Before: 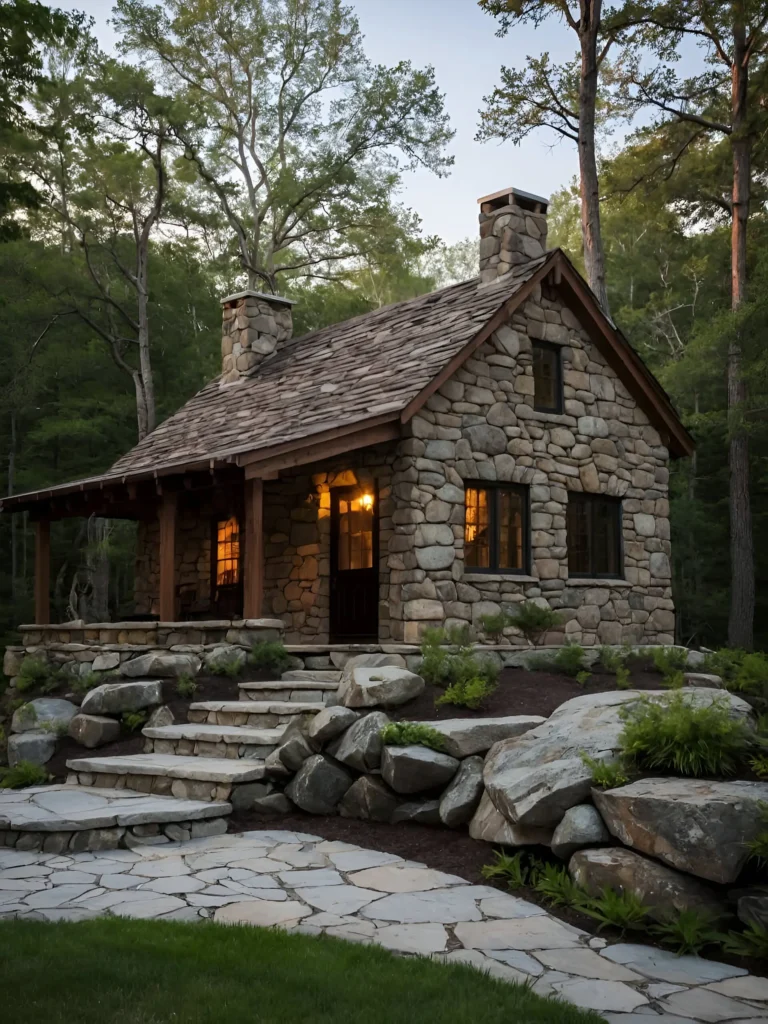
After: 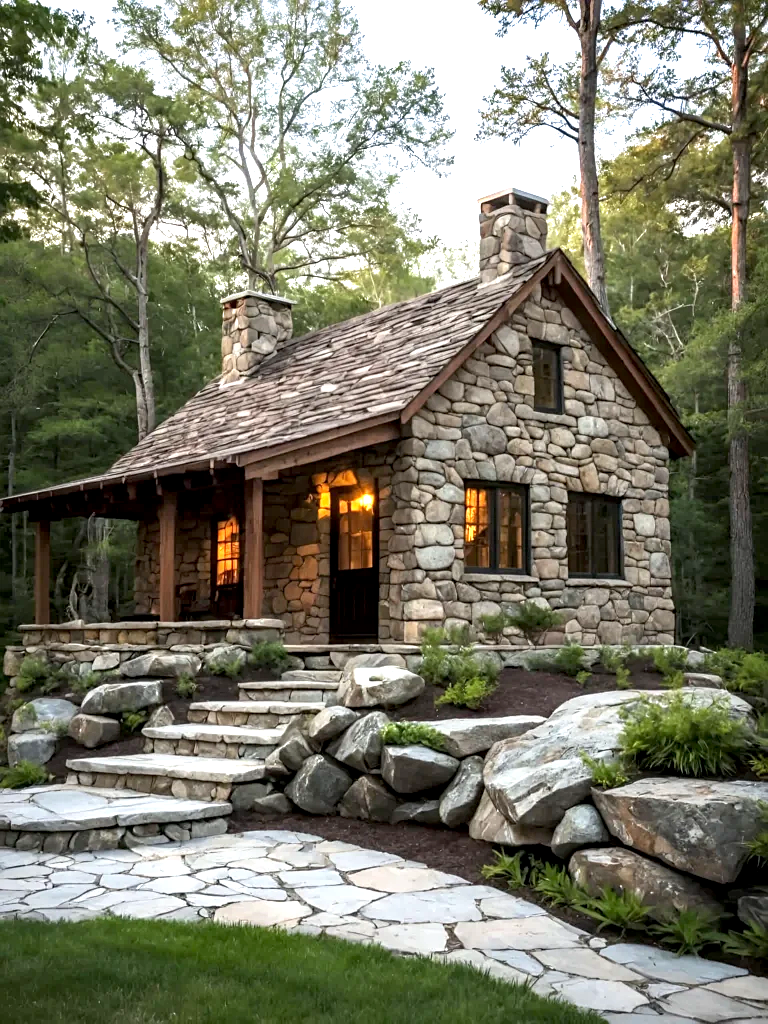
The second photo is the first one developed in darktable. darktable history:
exposure: black level correction 0.001, exposure 1.314 EV, compensate highlight preservation false
sharpen: amount 0.214
local contrast: detail 130%
